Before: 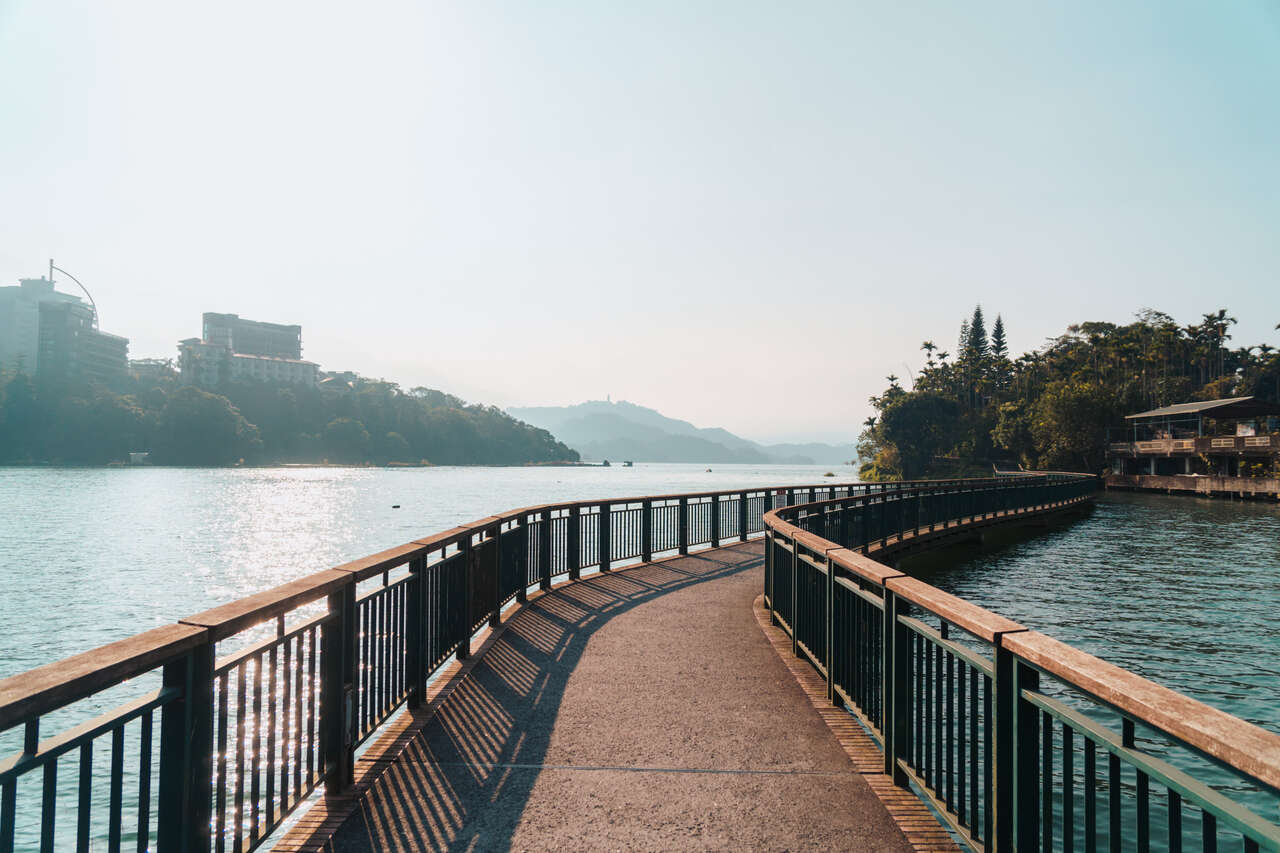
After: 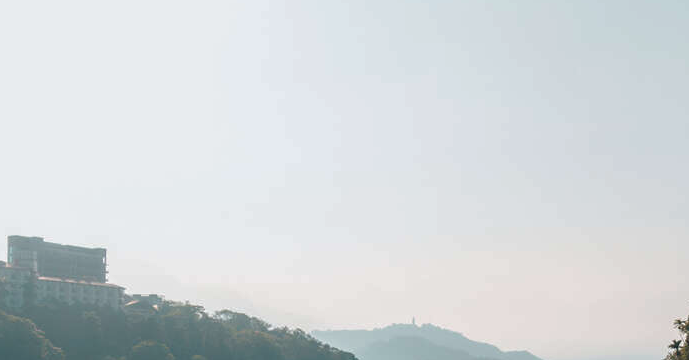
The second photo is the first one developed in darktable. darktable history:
base curve: curves: ch0 [(0, 0) (0.74, 0.67) (1, 1)]
crop: left 15.306%, top 9.065%, right 30.789%, bottom 48.638%
